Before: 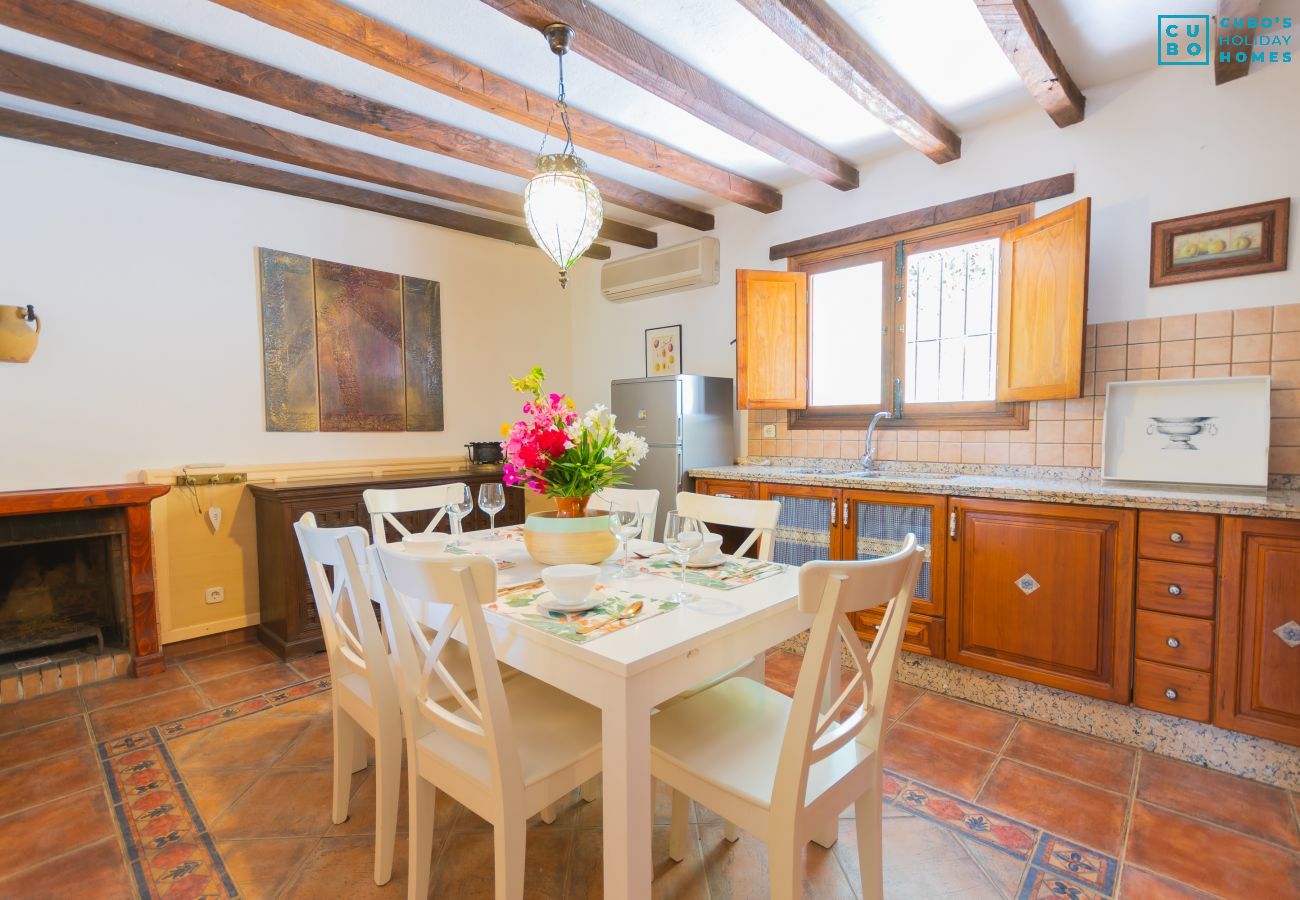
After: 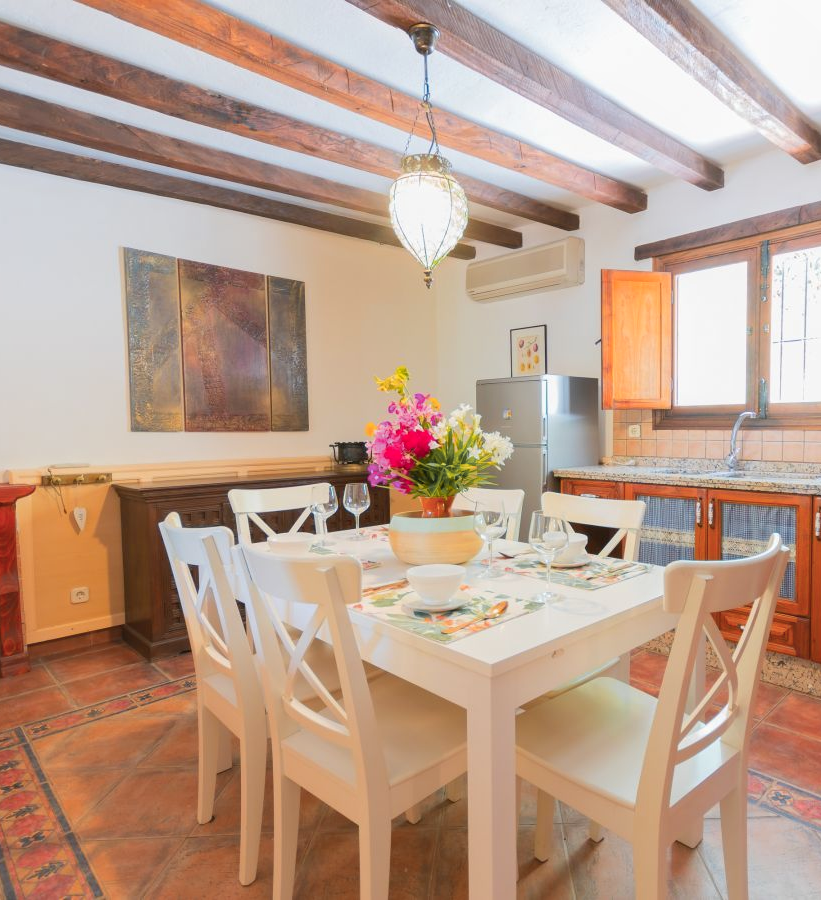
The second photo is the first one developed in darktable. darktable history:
color zones: curves: ch1 [(0.29, 0.492) (0.373, 0.185) (0.509, 0.481)]; ch2 [(0.25, 0.462) (0.749, 0.457)]
local contrast: mode bilateral grid, contrast 99, coarseness 100, detail 94%, midtone range 0.2
crop: left 10.396%, right 26.374%
exposure: black level correction 0.001, compensate exposure bias true, compensate highlight preservation false
